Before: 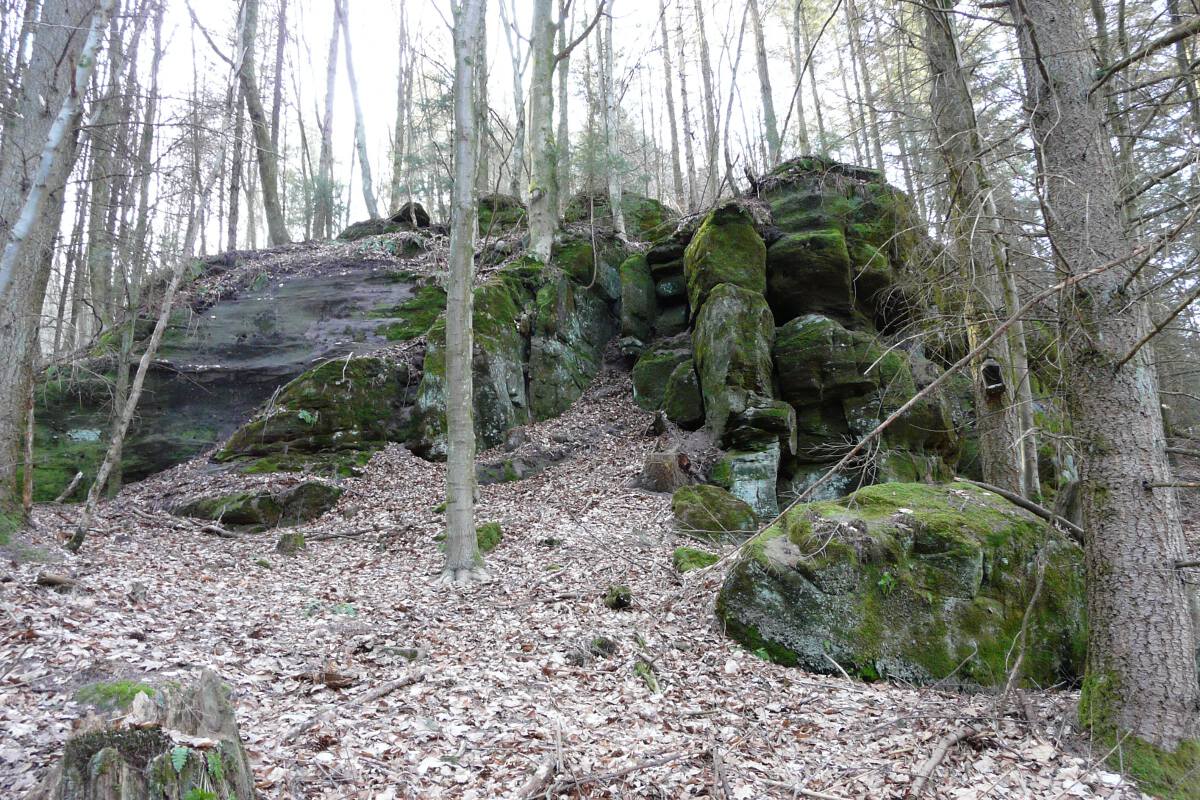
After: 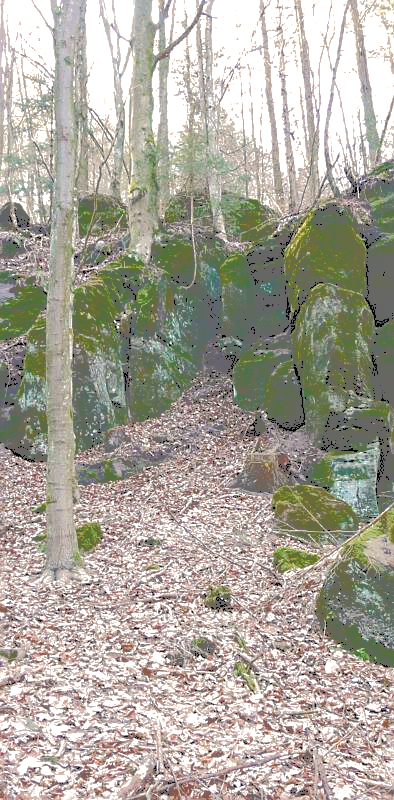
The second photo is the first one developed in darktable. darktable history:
contrast brightness saturation: contrast 0.101, saturation -0.283
tone curve: curves: ch0 [(0, 0) (0.003, 0.439) (0.011, 0.439) (0.025, 0.439) (0.044, 0.439) (0.069, 0.439) (0.1, 0.439) (0.136, 0.44) (0.177, 0.444) (0.224, 0.45) (0.277, 0.462) (0.335, 0.487) (0.399, 0.528) (0.468, 0.577) (0.543, 0.621) (0.623, 0.669) (0.709, 0.715) (0.801, 0.764) (0.898, 0.804) (1, 1)], color space Lab, independent channels, preserve colors none
local contrast: on, module defaults
crop: left 33.373%, right 33.719%
velvia: on, module defaults
color balance rgb: shadows lift › hue 87.85°, highlights gain › chroma 3.018%, highlights gain › hue 60.24°, perceptual saturation grading › global saturation 34.865%, perceptual saturation grading › highlights -25.143%, perceptual saturation grading › shadows 49.92%, perceptual brilliance grading › mid-tones 9.451%, perceptual brilliance grading › shadows 15.472%, global vibrance 9.416%, contrast 14.465%, saturation formula JzAzBz (2021)
sharpen: on, module defaults
